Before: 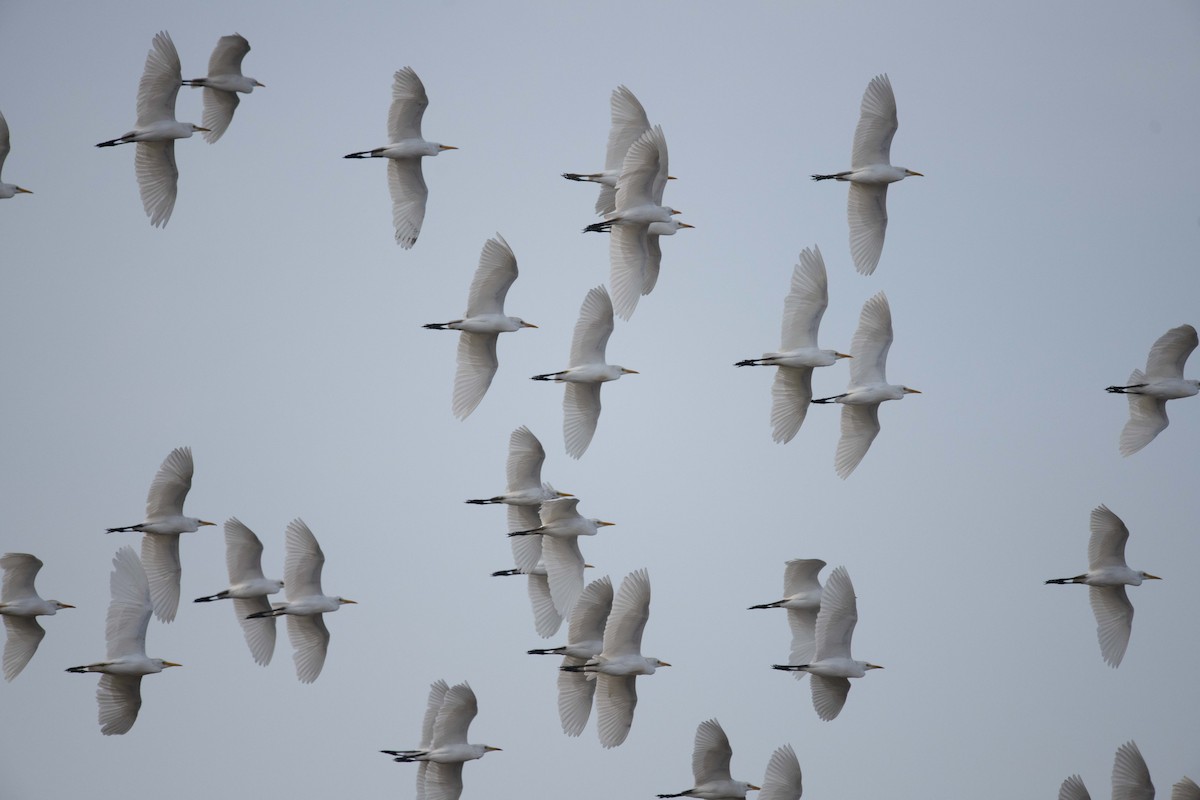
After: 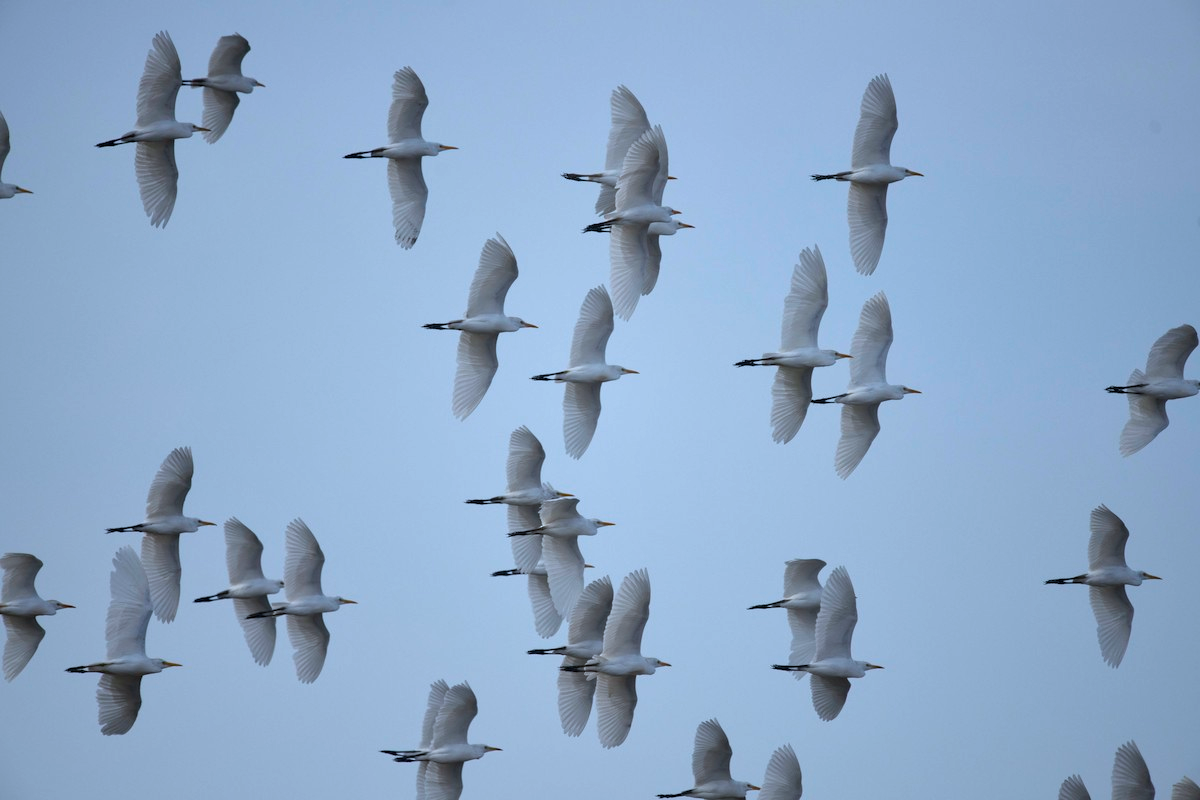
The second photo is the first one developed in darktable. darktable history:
local contrast: mode bilateral grid, contrast 20, coarseness 50, detail 130%, midtone range 0.2
white balance: red 0.931, blue 1.11
